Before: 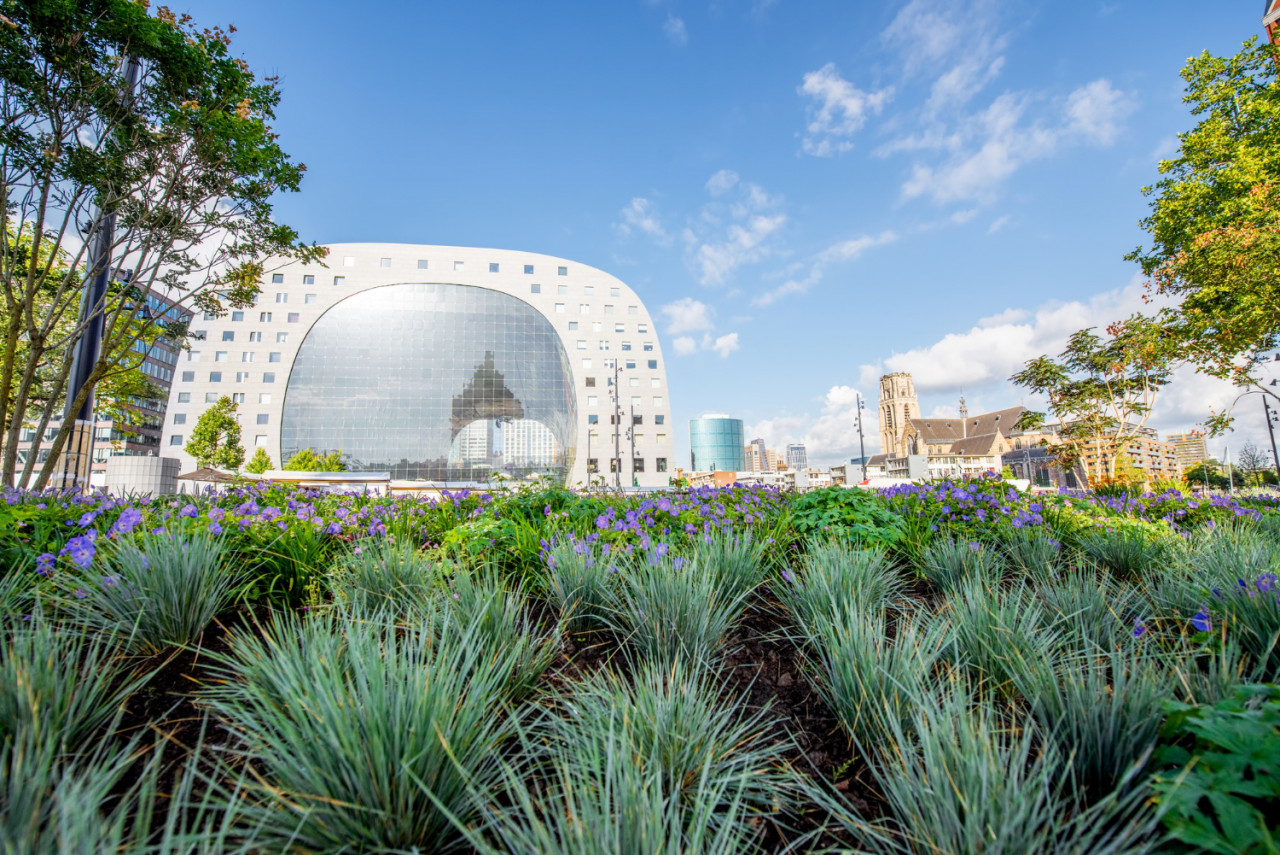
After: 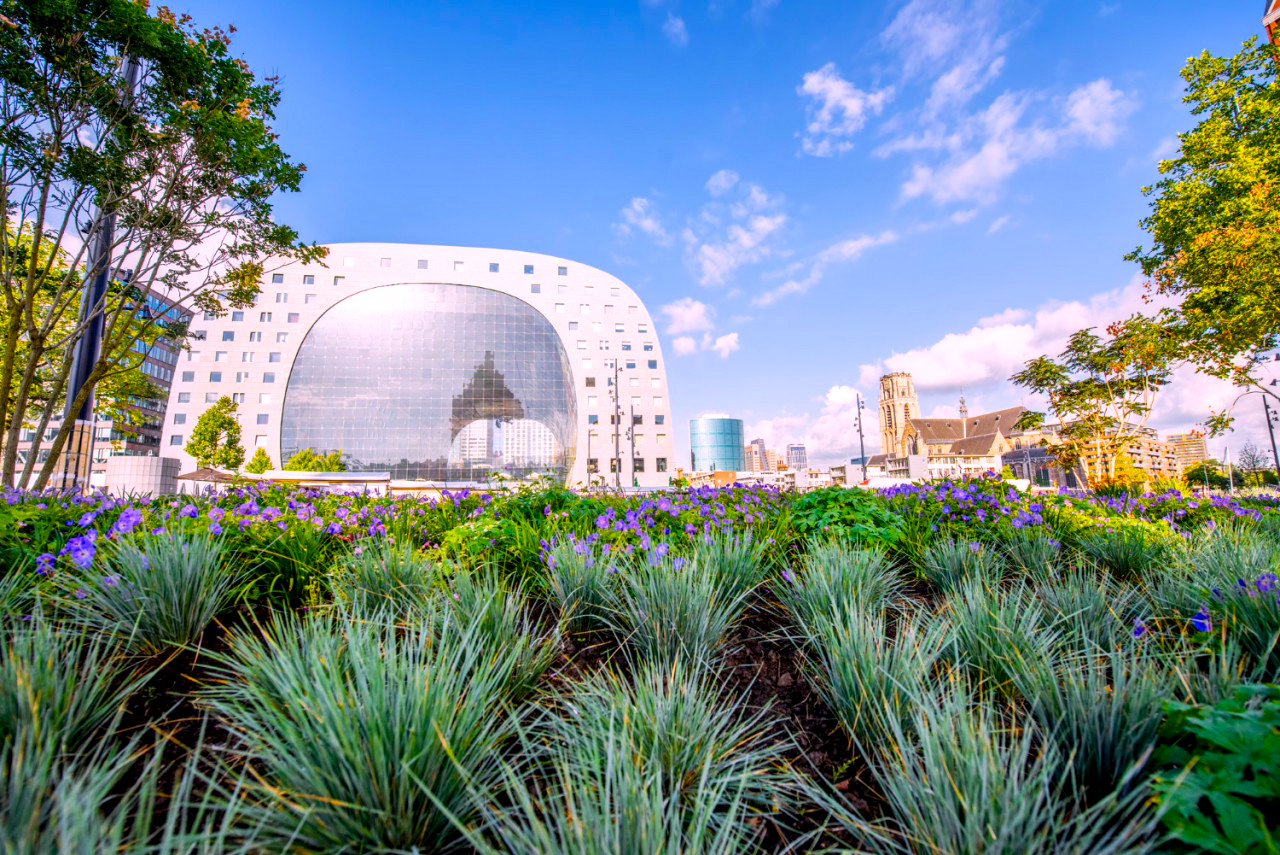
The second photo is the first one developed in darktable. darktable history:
white balance: red 1.05, blue 1.072
local contrast: mode bilateral grid, contrast 20, coarseness 50, detail 132%, midtone range 0.2
color balance rgb: linear chroma grading › global chroma 10%, perceptual saturation grading › global saturation 30%, global vibrance 10%
color correction: highlights a* 3.84, highlights b* 5.07
